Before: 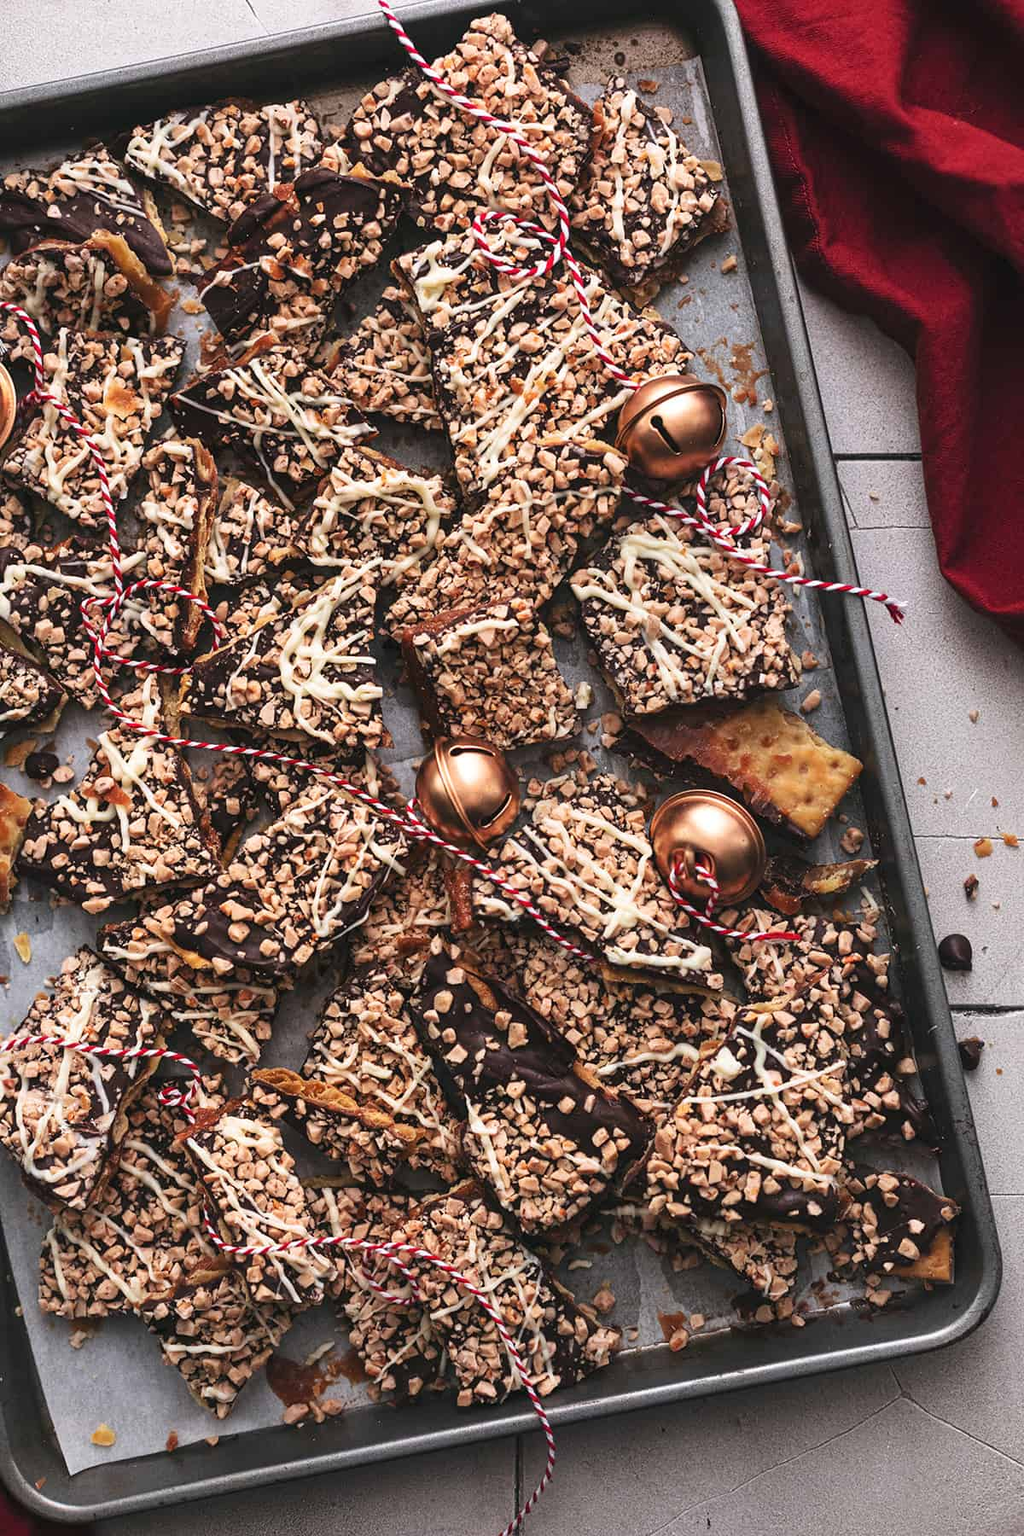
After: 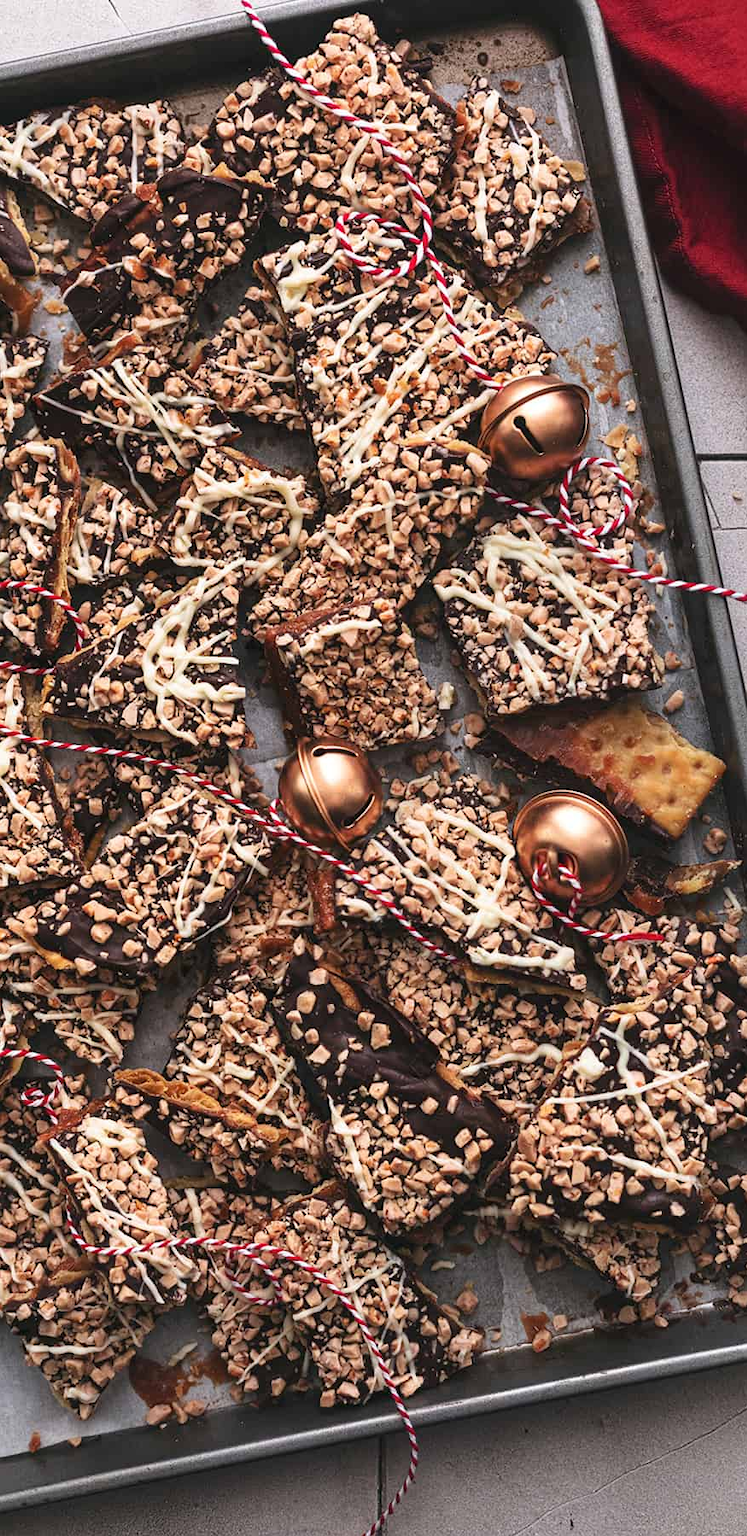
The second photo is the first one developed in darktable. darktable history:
crop: left 13.48%, right 13.465%
